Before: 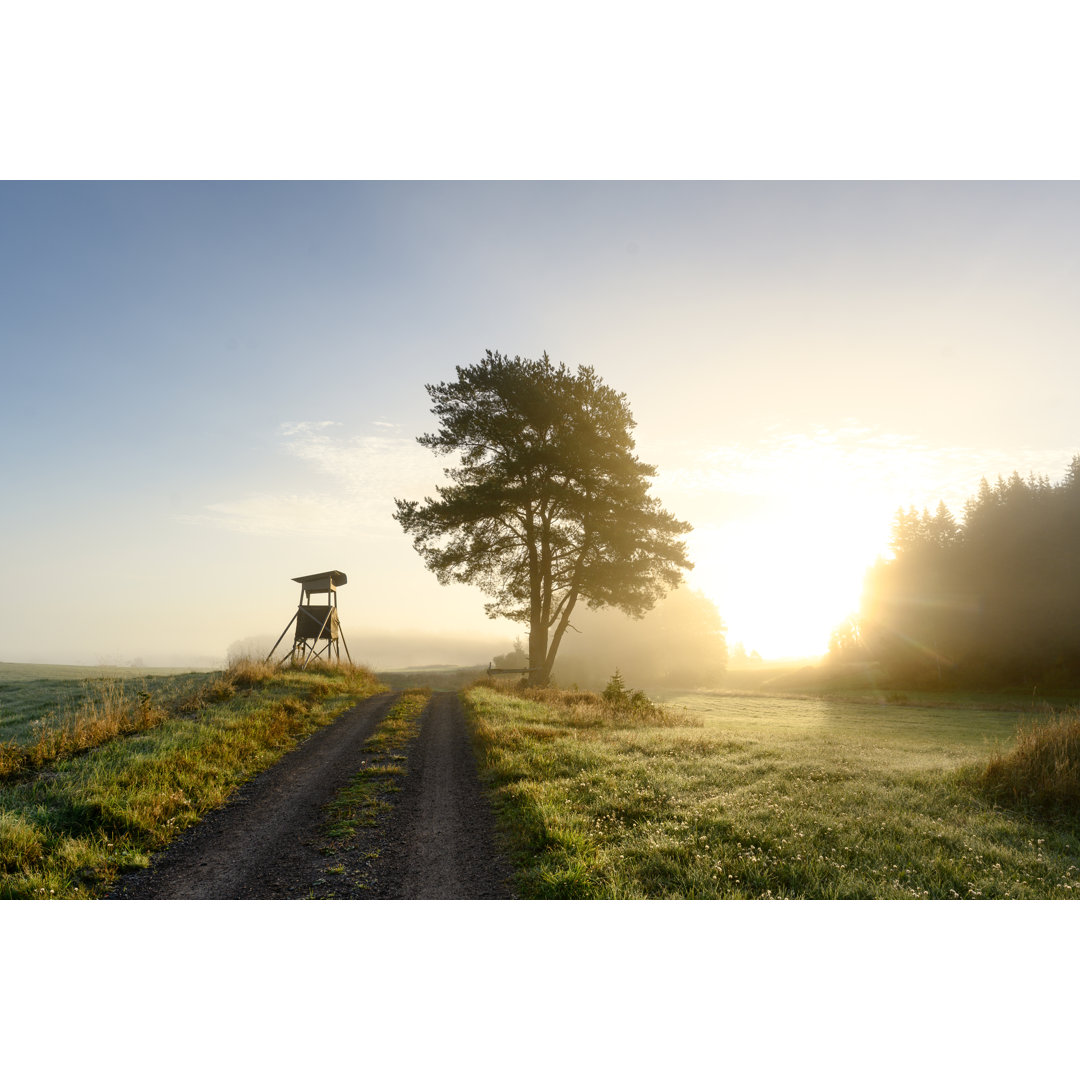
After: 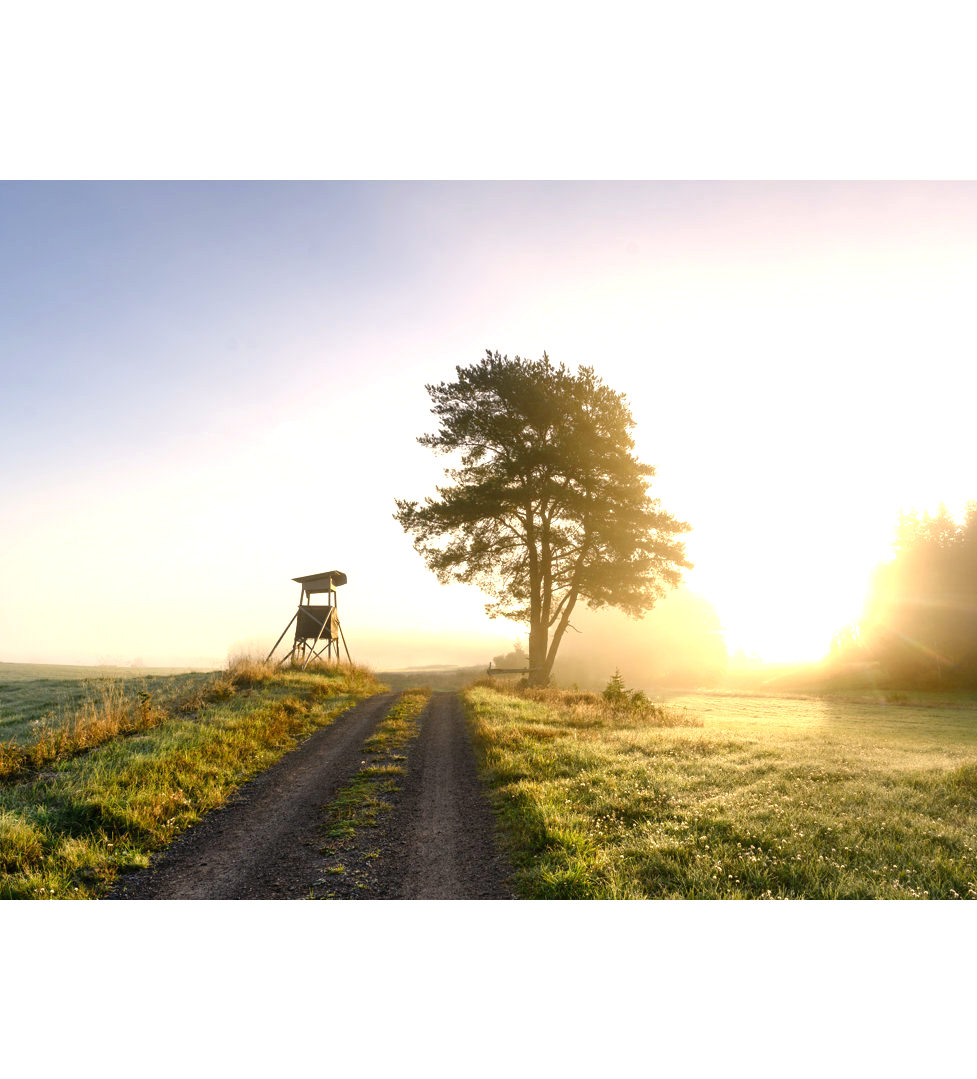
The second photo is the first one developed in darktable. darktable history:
color correction: highlights a* 5.81, highlights b* 4.84
exposure: black level correction 0, exposure 0.7 EV, compensate exposure bias true, compensate highlight preservation false
crop: right 9.509%, bottom 0.031%
